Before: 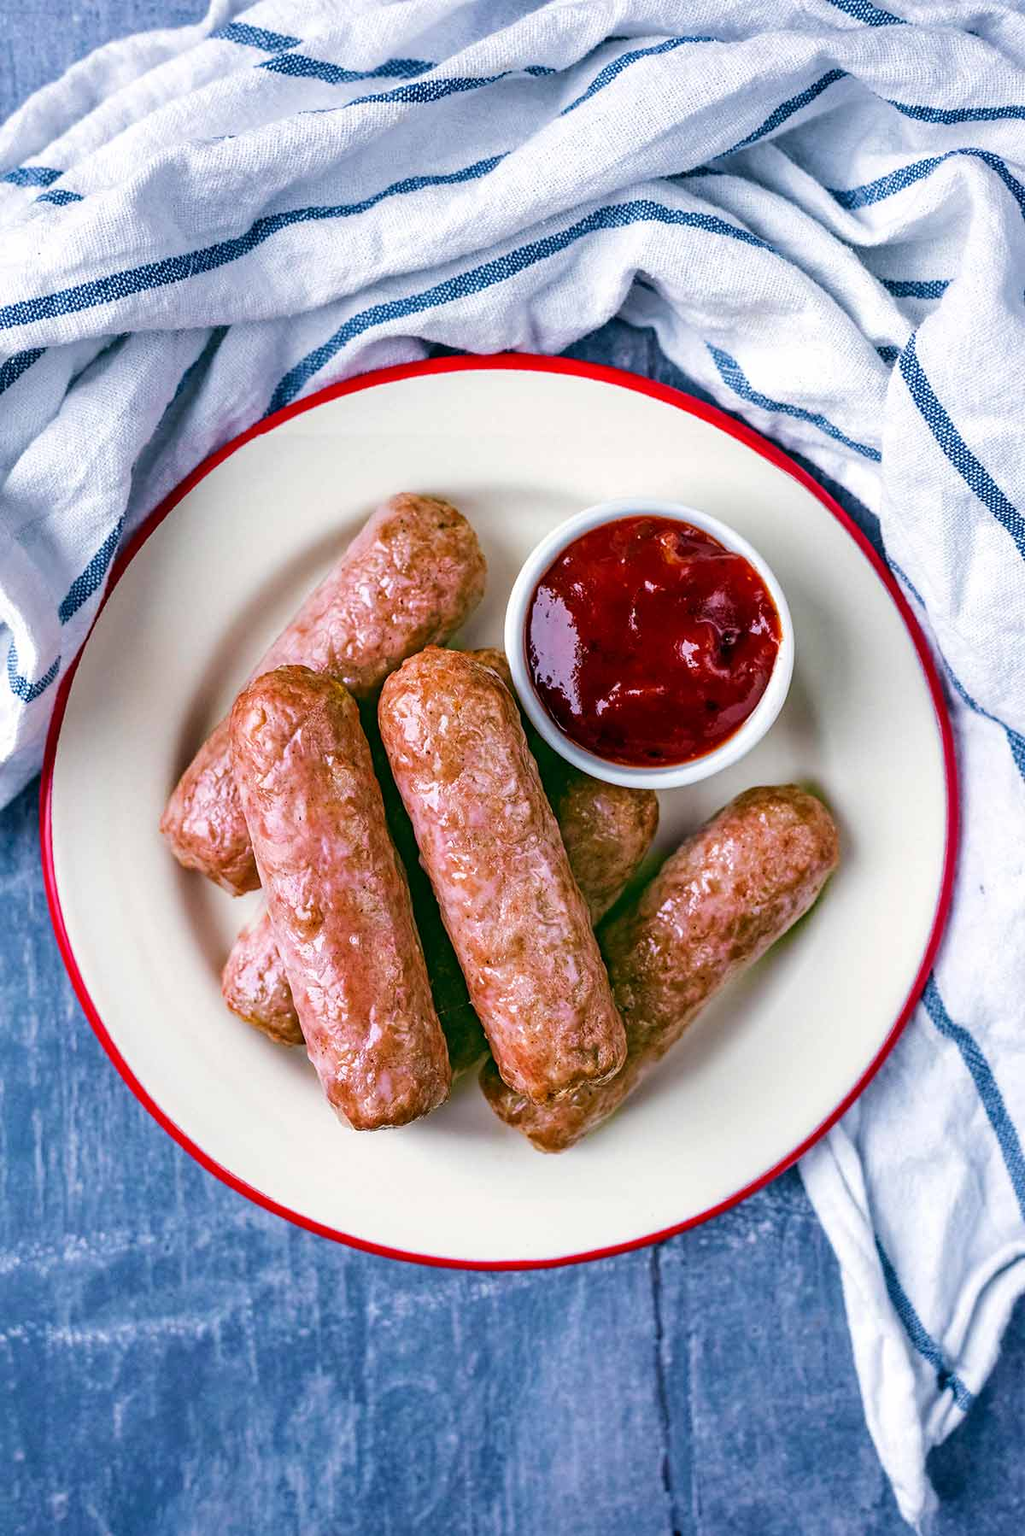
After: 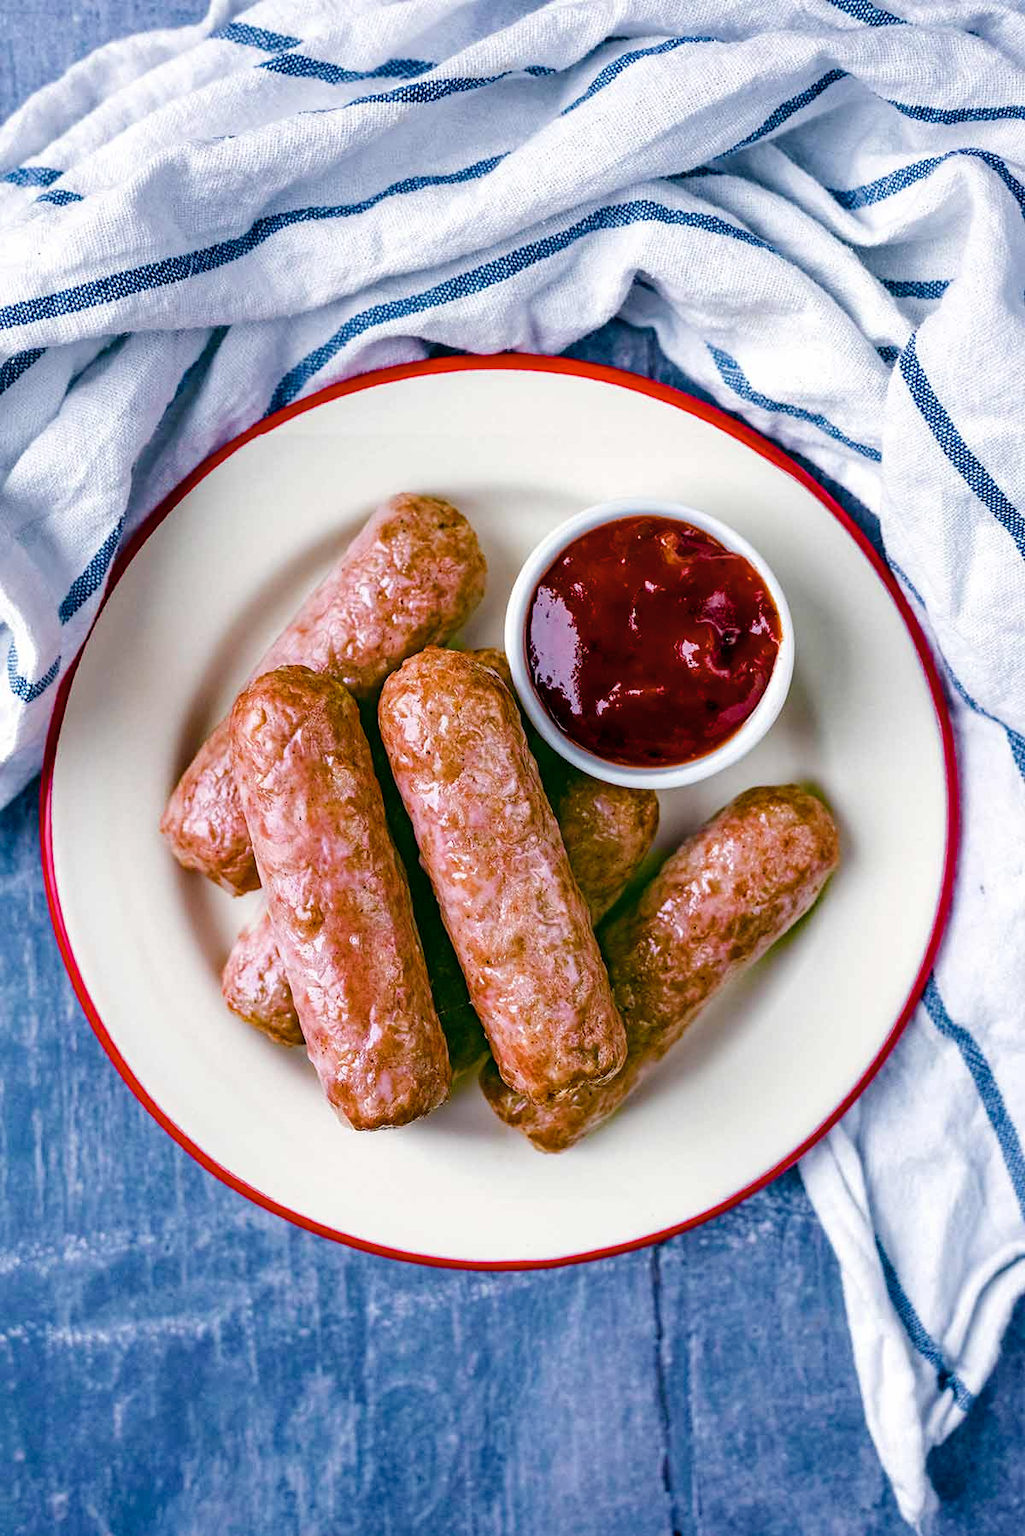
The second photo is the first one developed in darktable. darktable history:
color correction: highlights b* -0.019, saturation 0.828
color balance rgb: perceptual saturation grading › global saturation 20%, perceptual saturation grading › highlights -14.248%, perceptual saturation grading › shadows 49.365%
